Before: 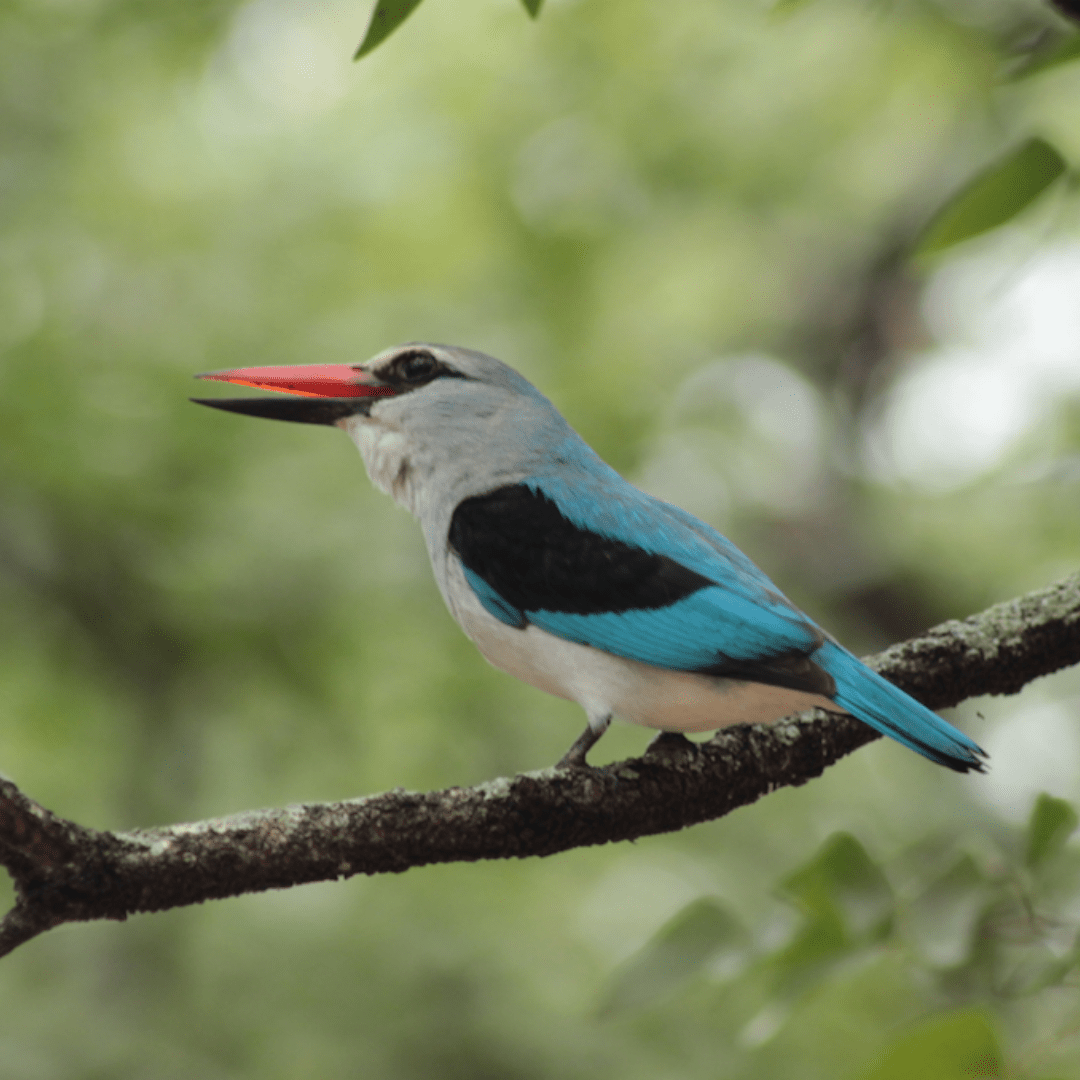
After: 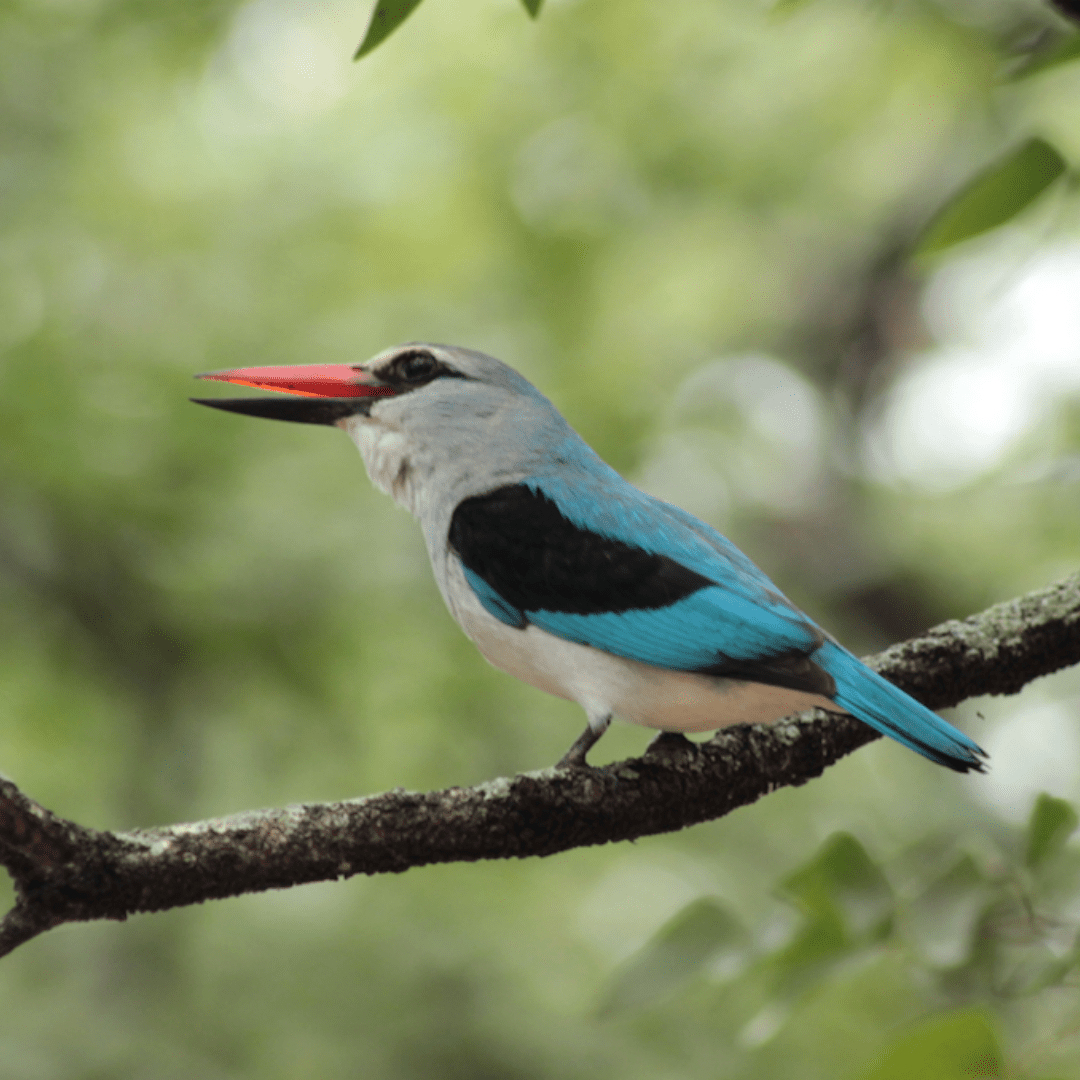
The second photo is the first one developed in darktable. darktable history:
levels: black 0.081%, levels [0.016, 0.484, 0.953]
